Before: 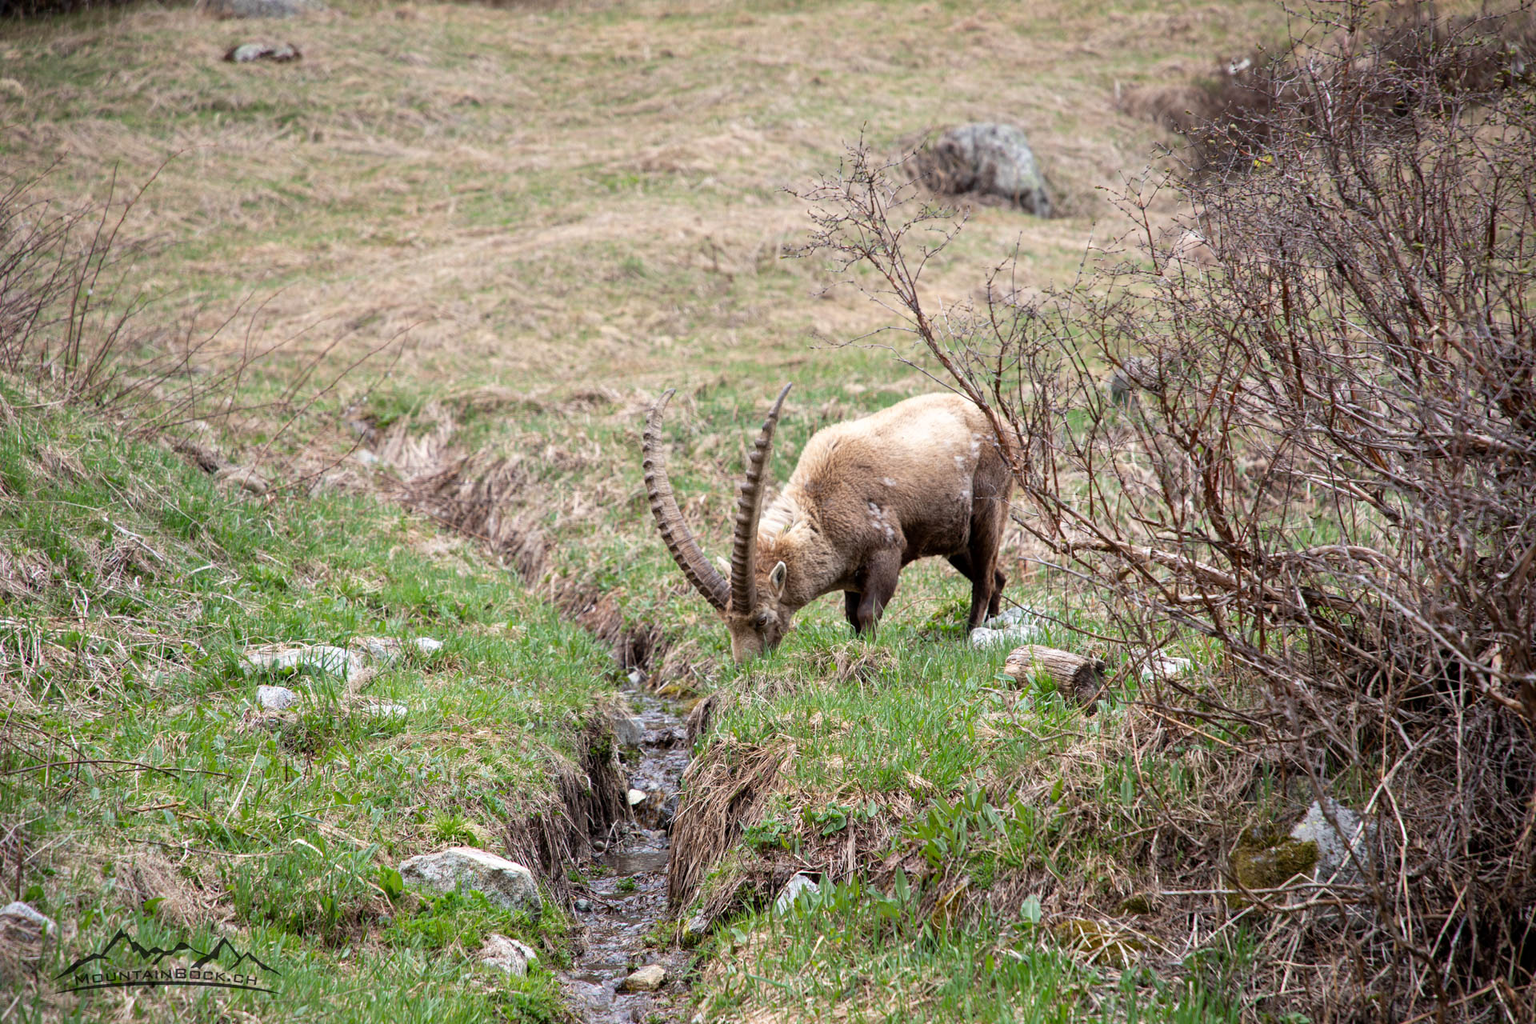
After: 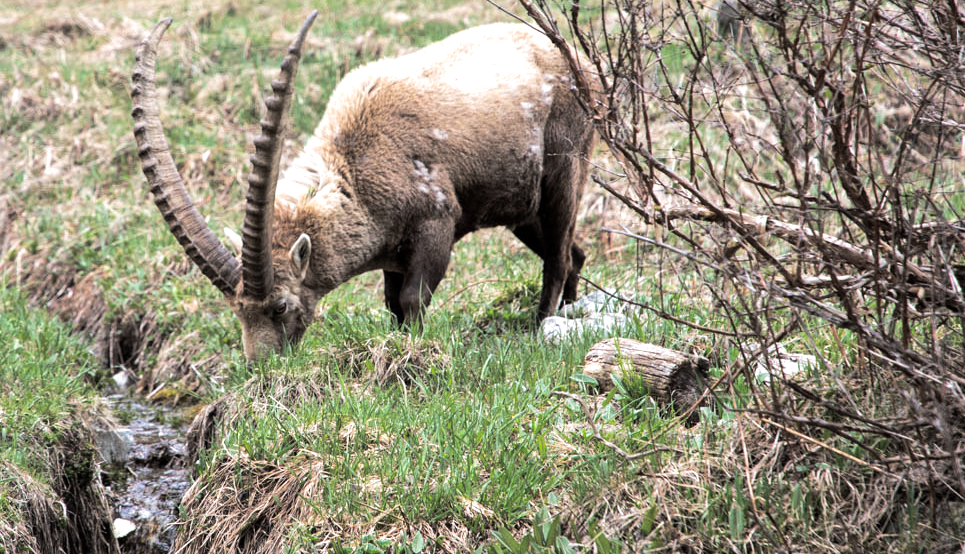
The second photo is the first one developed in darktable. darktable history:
split-toning: shadows › hue 36°, shadows › saturation 0.05, highlights › hue 10.8°, highlights › saturation 0.15, compress 40%
white balance: red 0.986, blue 1.01
crop: left 35.03%, top 36.625%, right 14.663%, bottom 20.057%
tone equalizer: -8 EV -0.417 EV, -7 EV -0.389 EV, -6 EV -0.333 EV, -5 EV -0.222 EV, -3 EV 0.222 EV, -2 EV 0.333 EV, -1 EV 0.389 EV, +0 EV 0.417 EV, edges refinement/feathering 500, mask exposure compensation -1.57 EV, preserve details no
